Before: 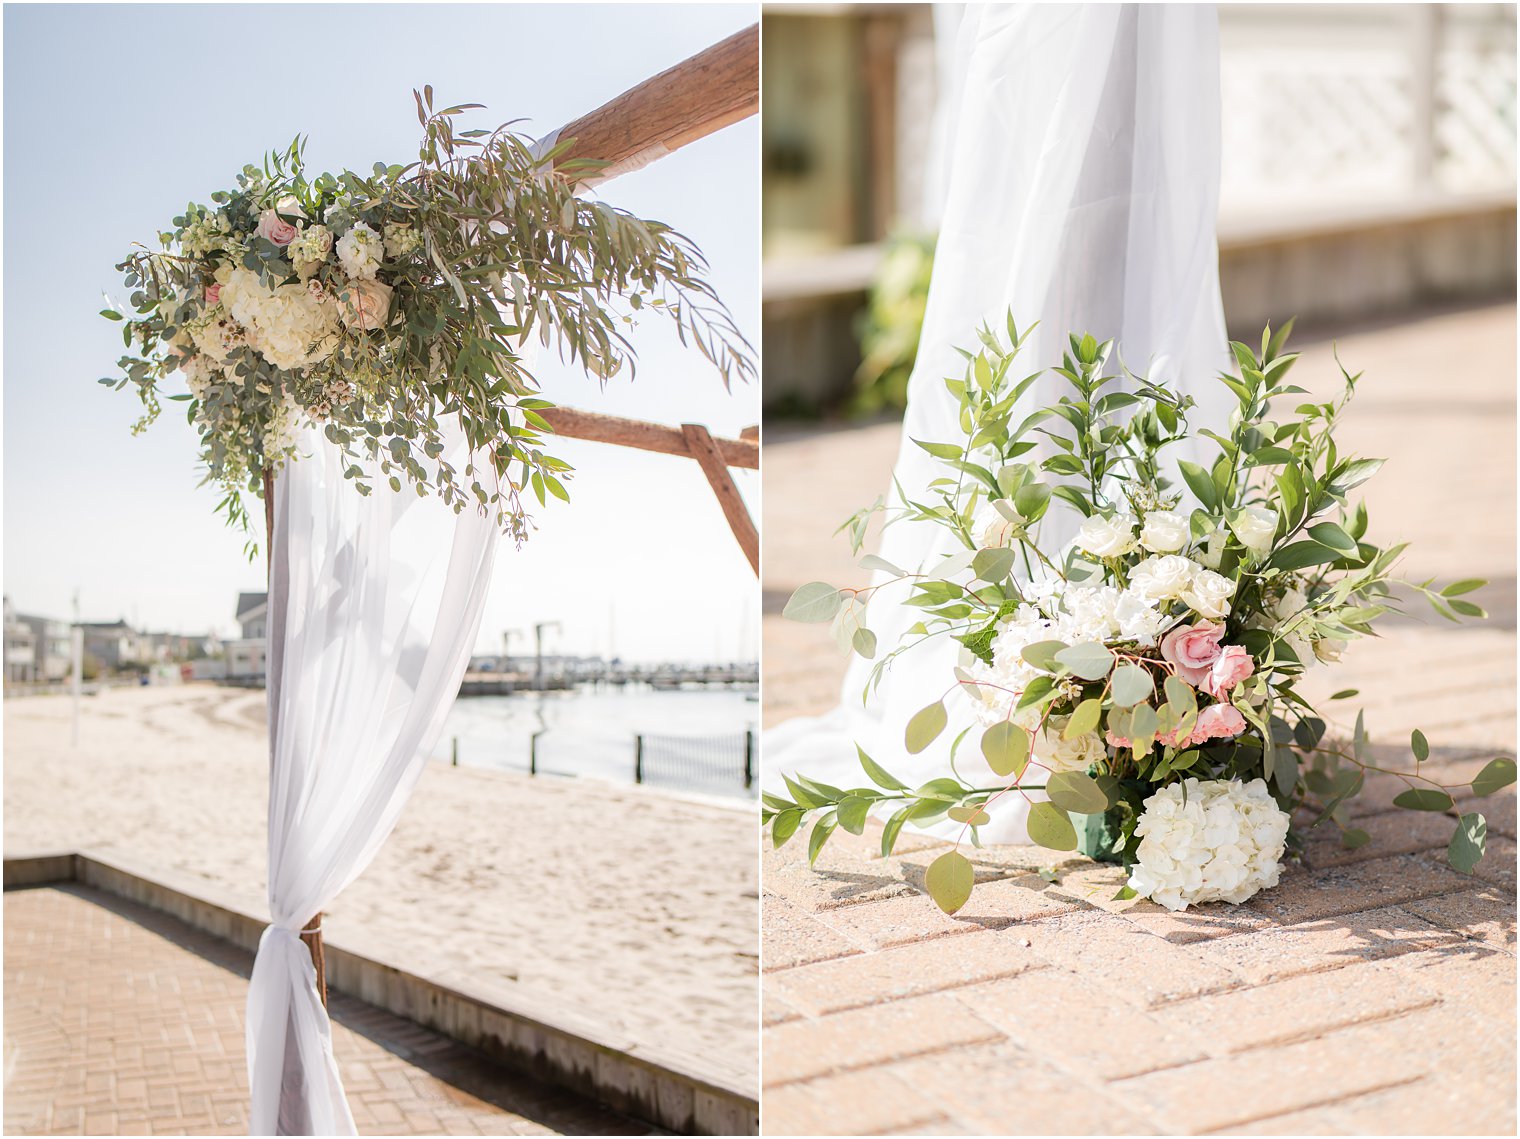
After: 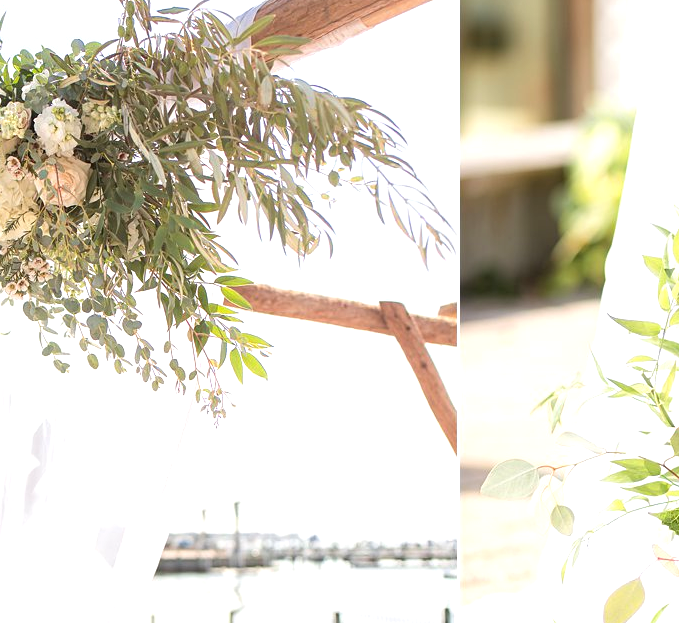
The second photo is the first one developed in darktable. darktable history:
crop: left 19.93%, top 10.847%, right 35.383%, bottom 34.375%
exposure: exposure 0.602 EV, compensate highlight preservation false
